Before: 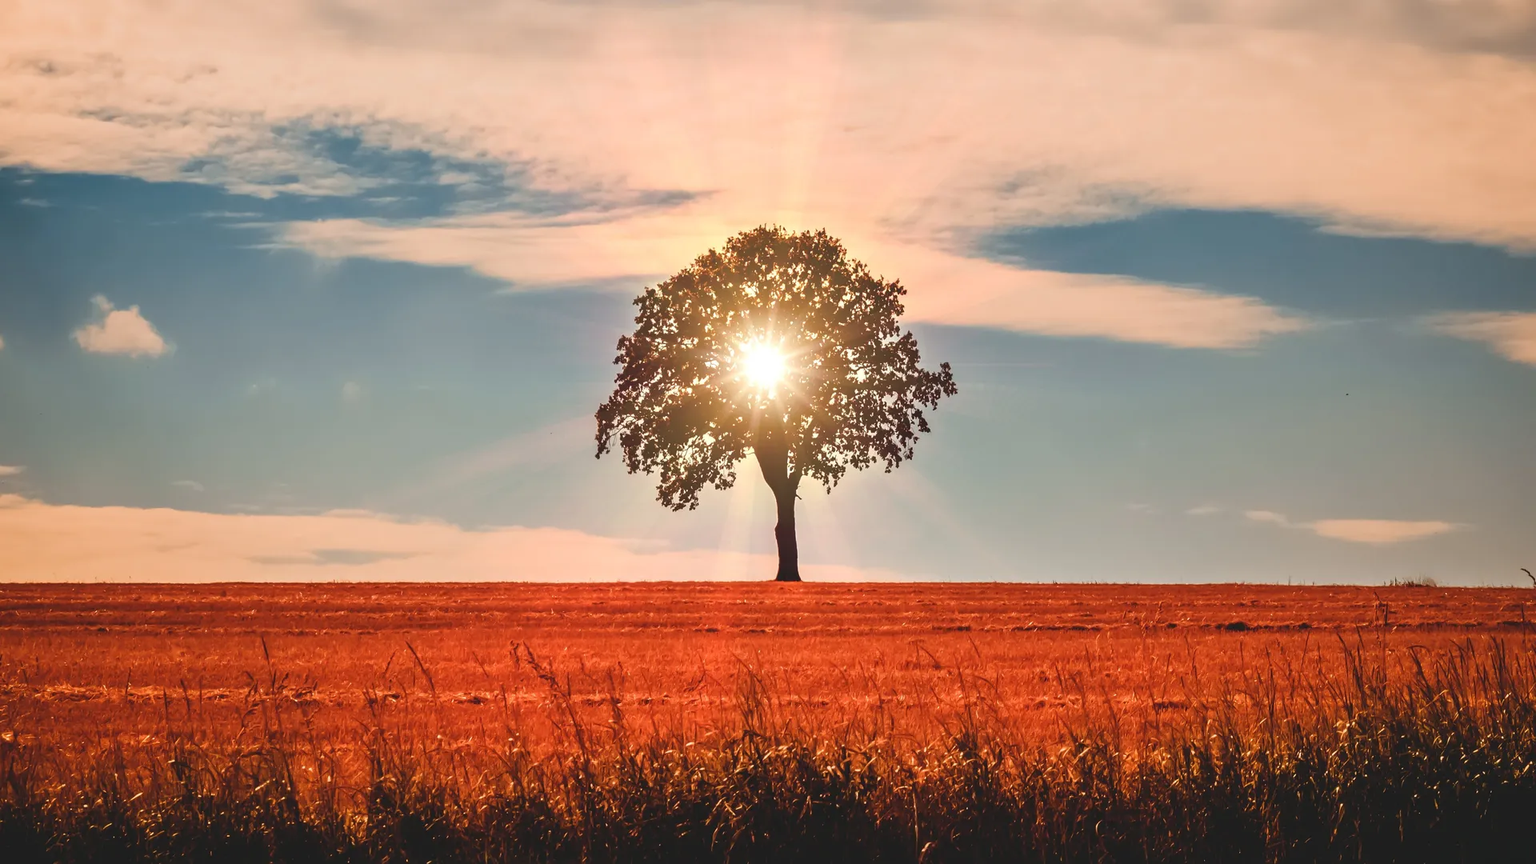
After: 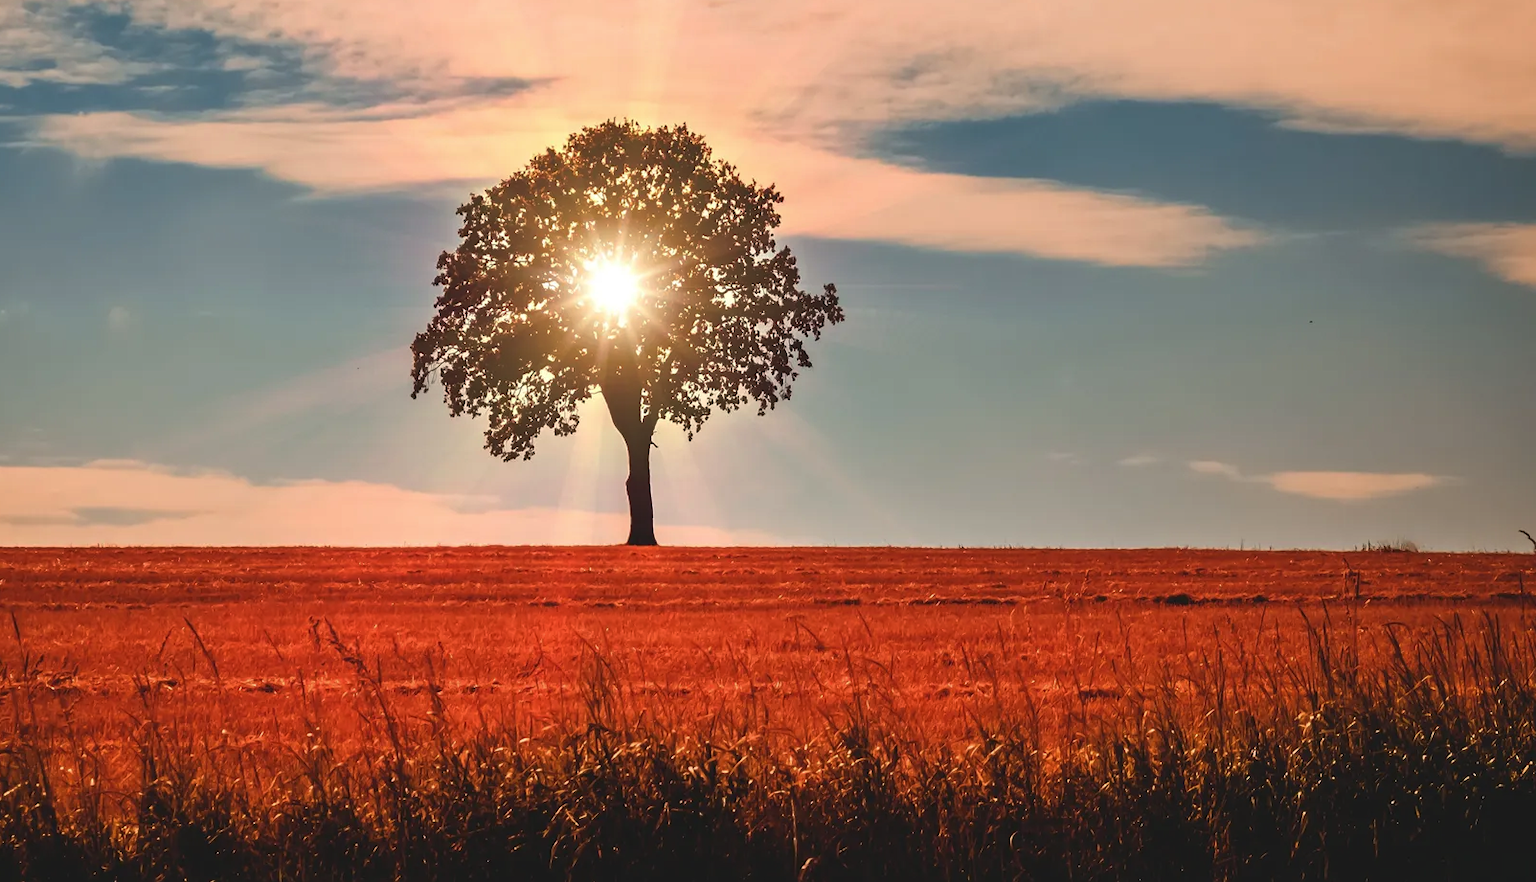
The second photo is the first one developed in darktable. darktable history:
crop: left 16.436%, top 14.572%
tone curve: curves: ch0 [(0, 0) (0.8, 0.757) (1, 1)], preserve colors none
